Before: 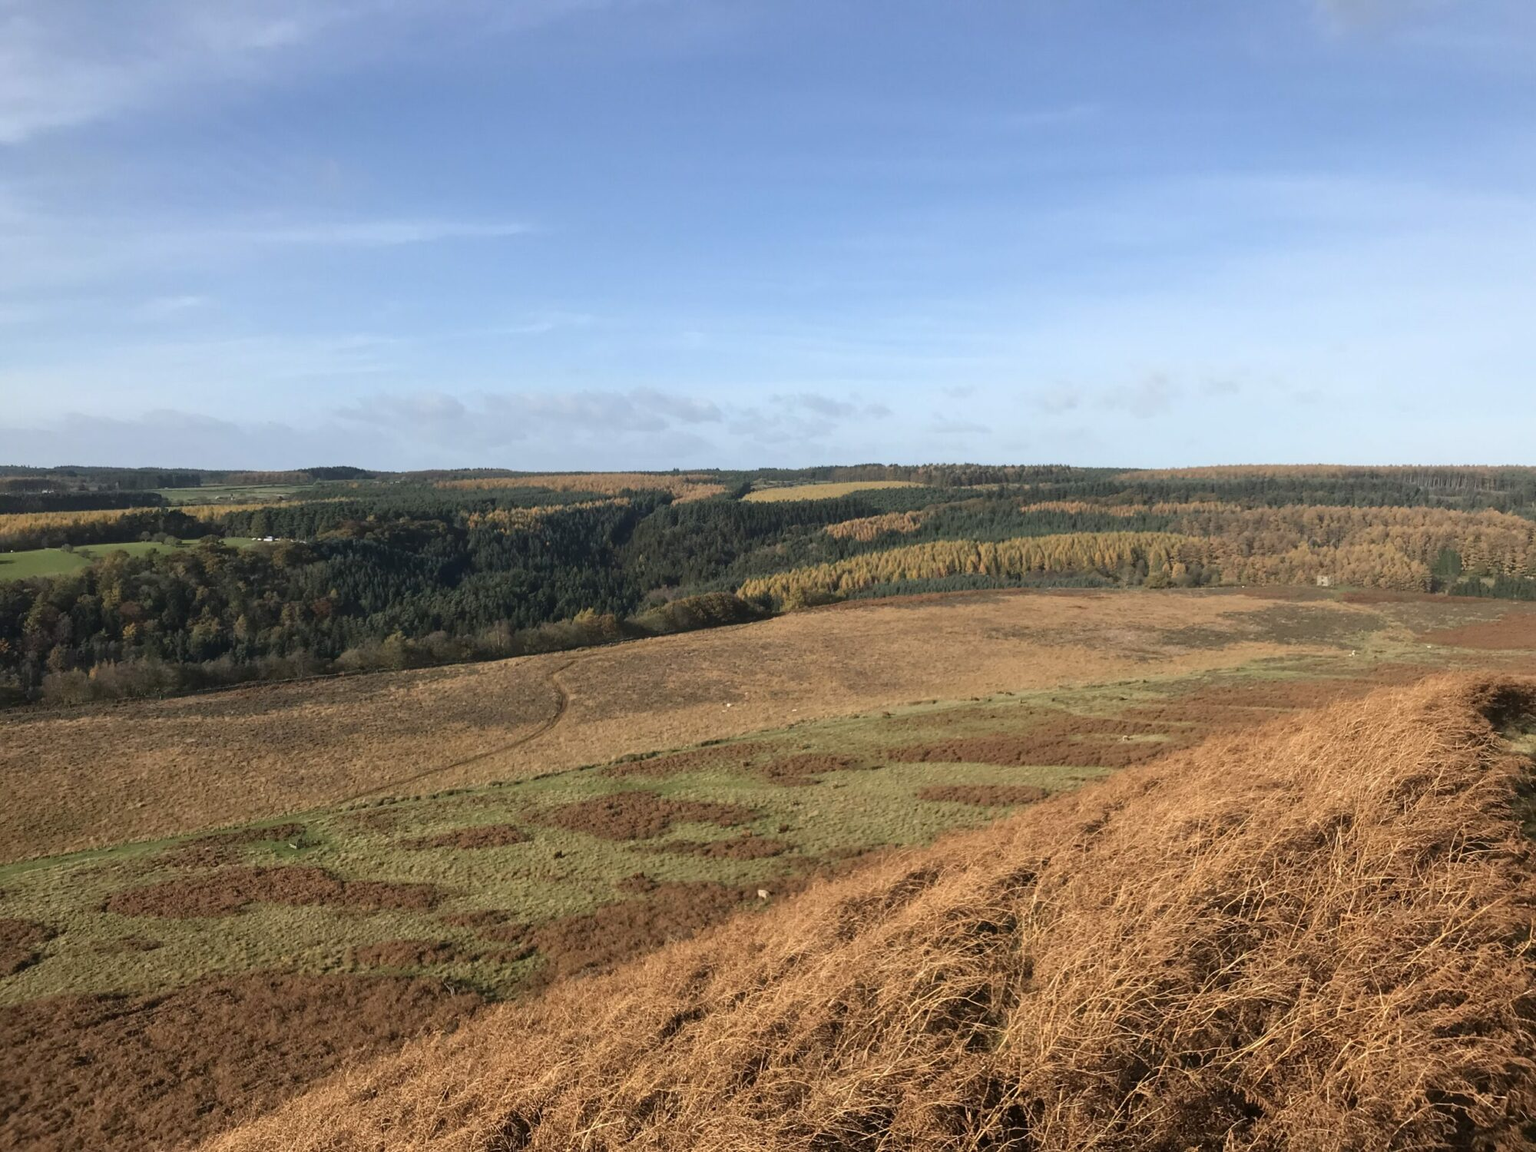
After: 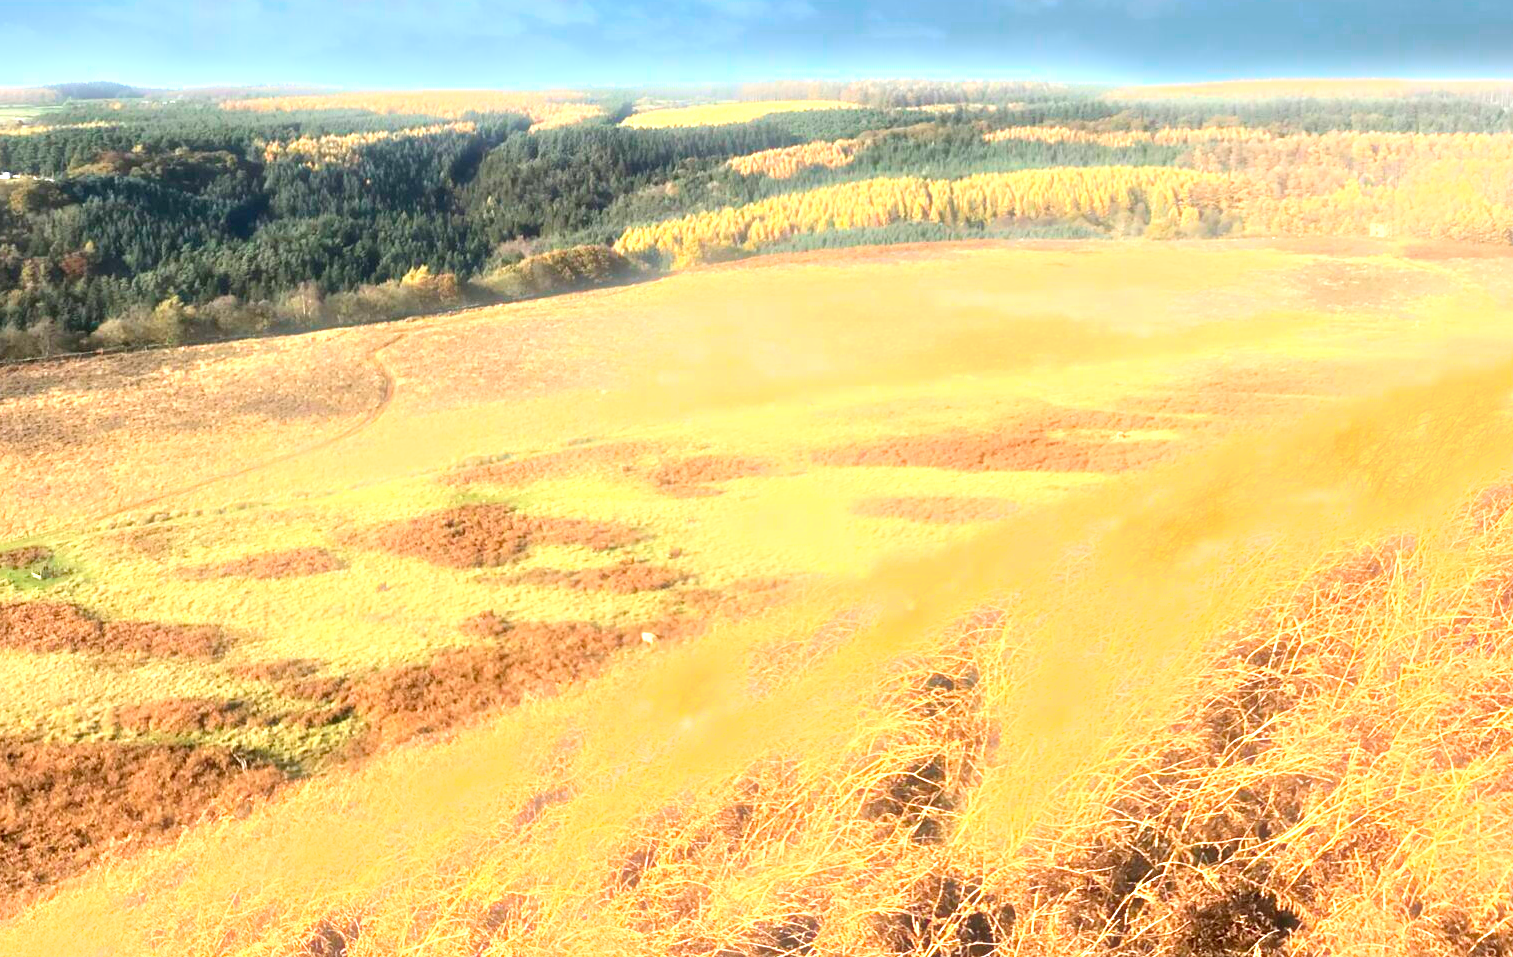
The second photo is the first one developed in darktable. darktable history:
bloom: size 5%, threshold 95%, strength 15%
shadows and highlights: radius 110.86, shadows 51.09, white point adjustment 9.16, highlights -4.17, highlights color adjustment 32.2%, soften with gaussian
exposure: black level correction 0.001, exposure 1.646 EV, compensate exposure bias true, compensate highlight preservation false
color zones: curves: ch0 [(0, 0.613) (0.01, 0.613) (0.245, 0.448) (0.498, 0.529) (0.642, 0.665) (0.879, 0.777) (0.99, 0.613)]; ch1 [(0, 0) (0.143, 0) (0.286, 0) (0.429, 0) (0.571, 0) (0.714, 0) (0.857, 0)], mix -131.09%
contrast equalizer: y [[0.536, 0.565, 0.581, 0.516, 0.52, 0.491], [0.5 ×6], [0.5 ×6], [0 ×6], [0 ×6]]
crop and rotate: left 17.299%, top 35.115%, right 7.015%, bottom 1.024%
